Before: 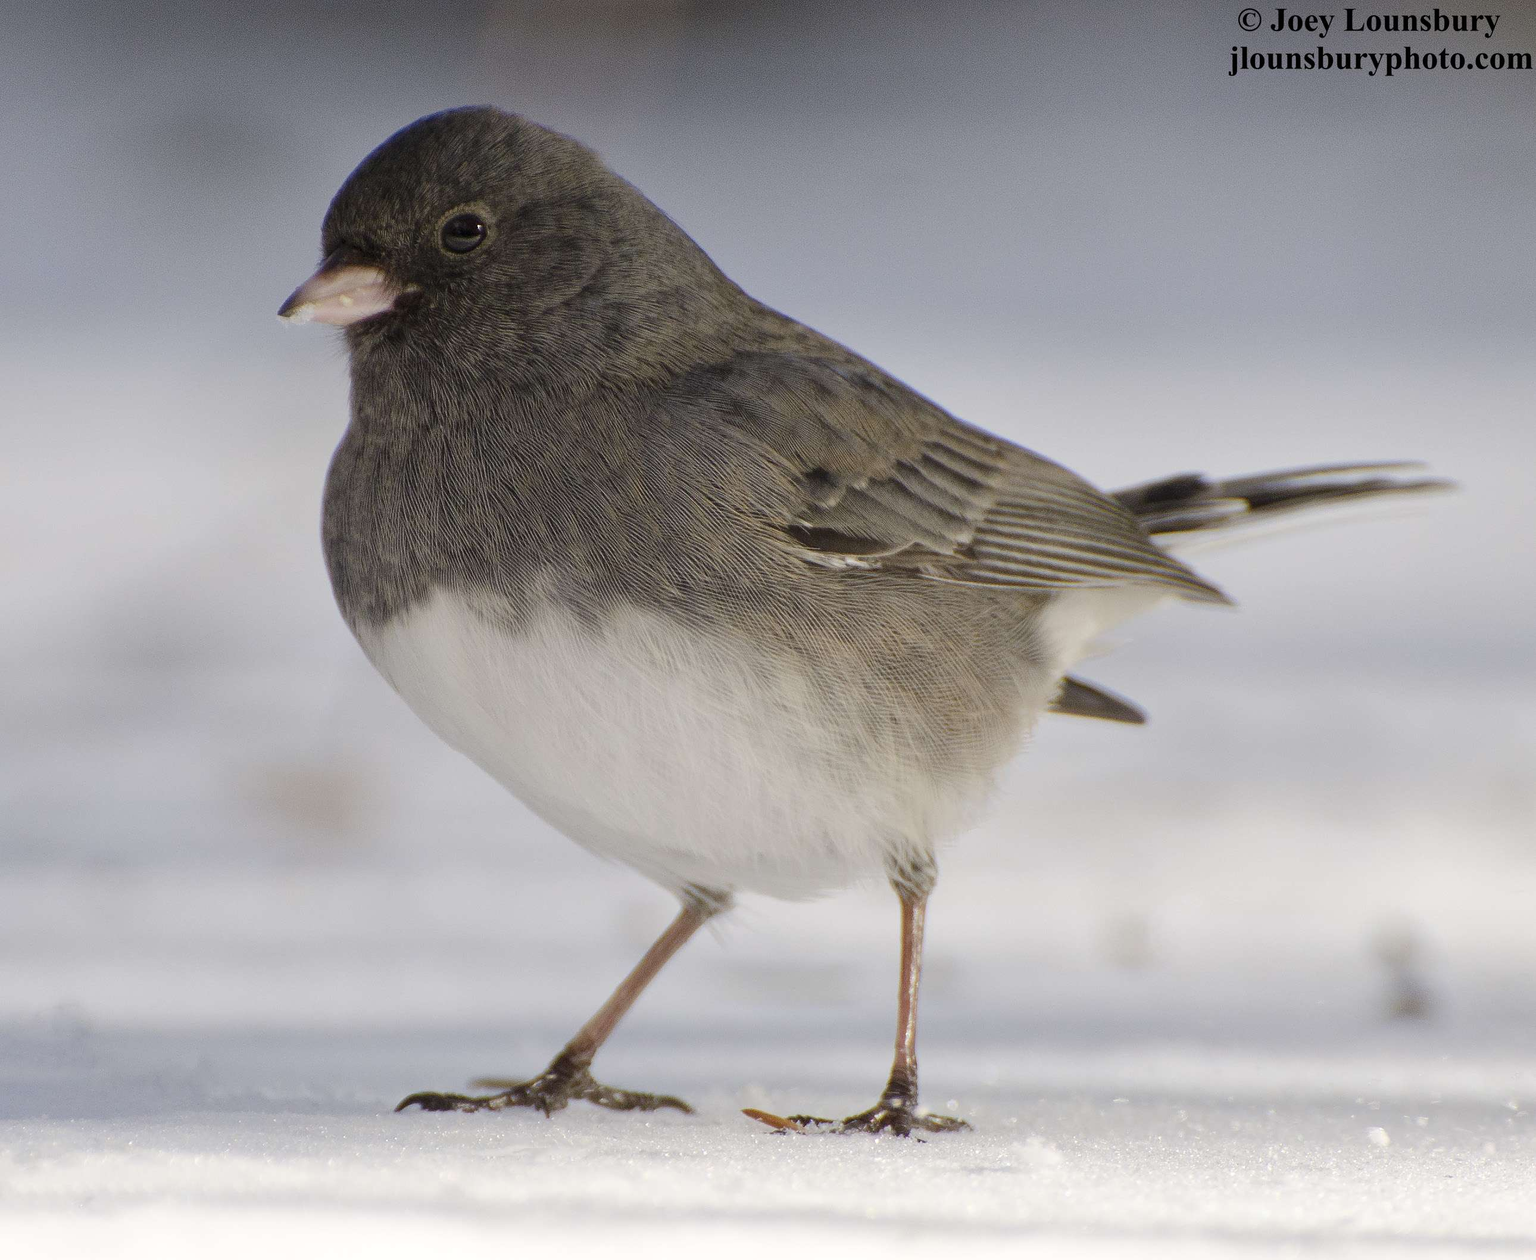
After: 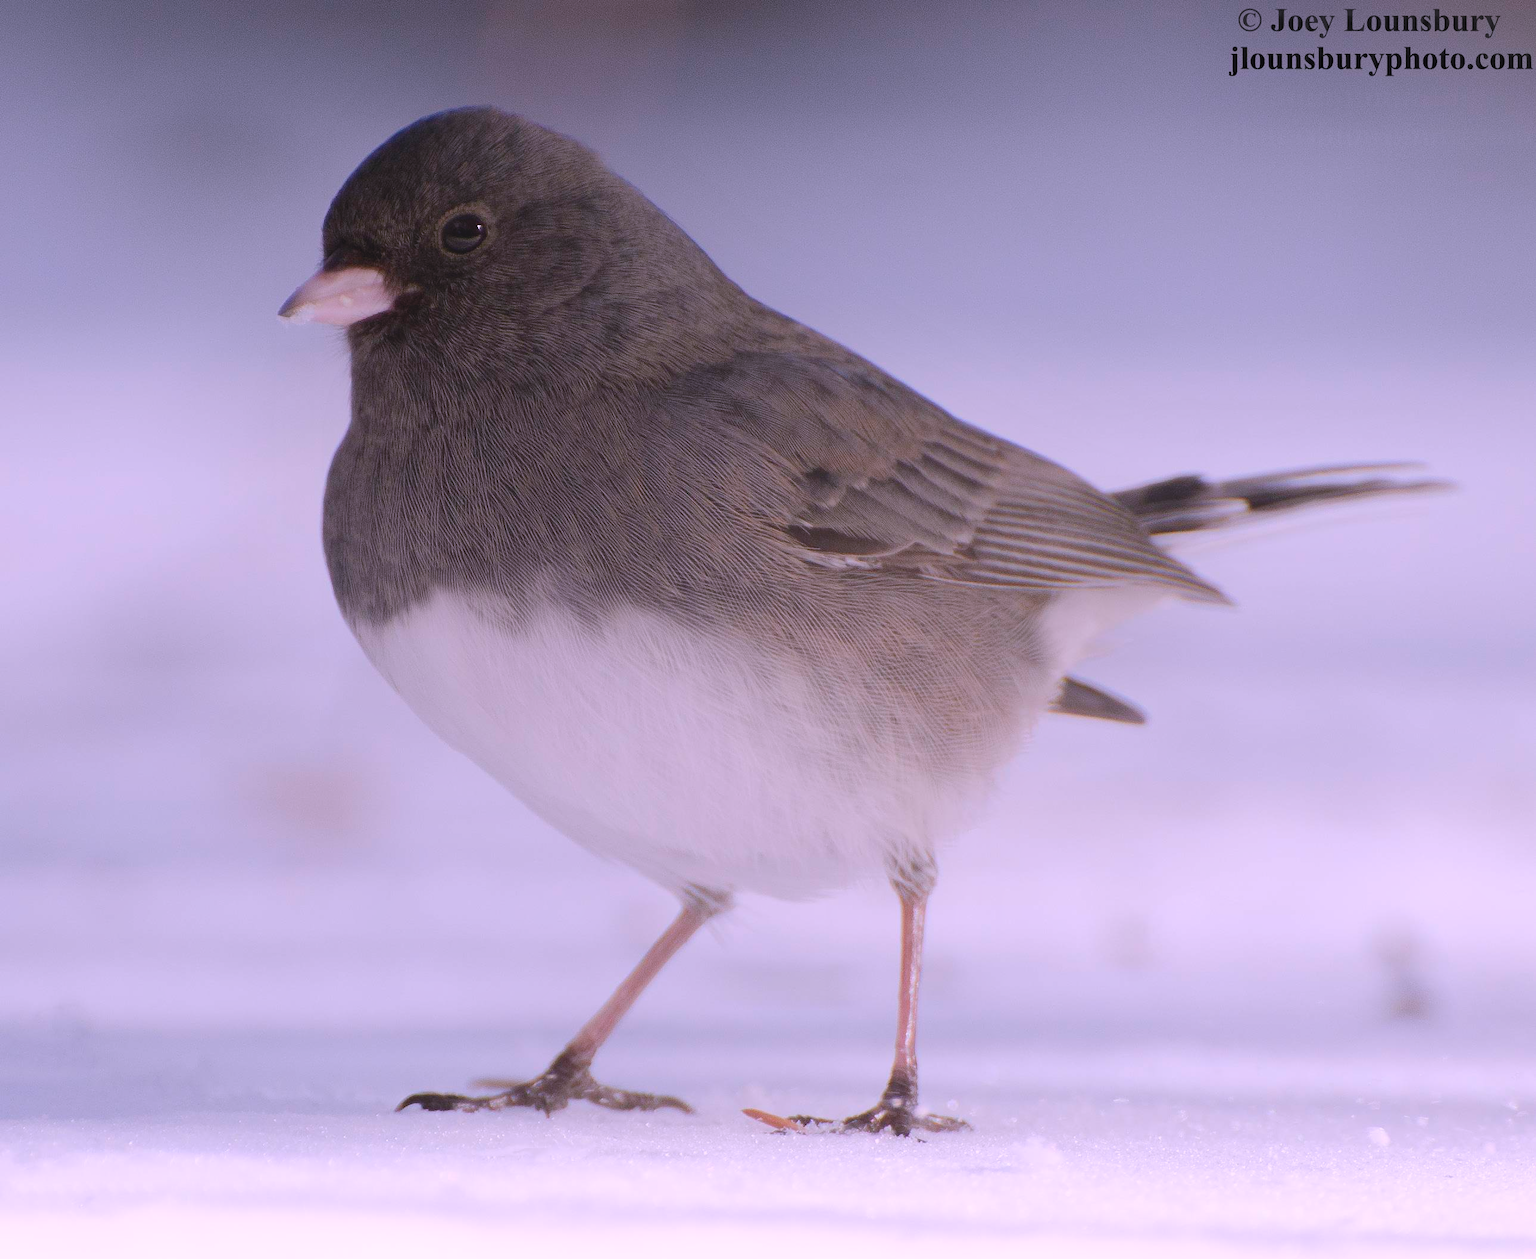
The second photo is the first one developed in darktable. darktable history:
contrast equalizer: octaves 7, y [[0.6 ×6], [0.55 ×6], [0 ×6], [0 ×6], [0 ×6]], mix -0.997
color correction: highlights a* 15.18, highlights b* -25.06
